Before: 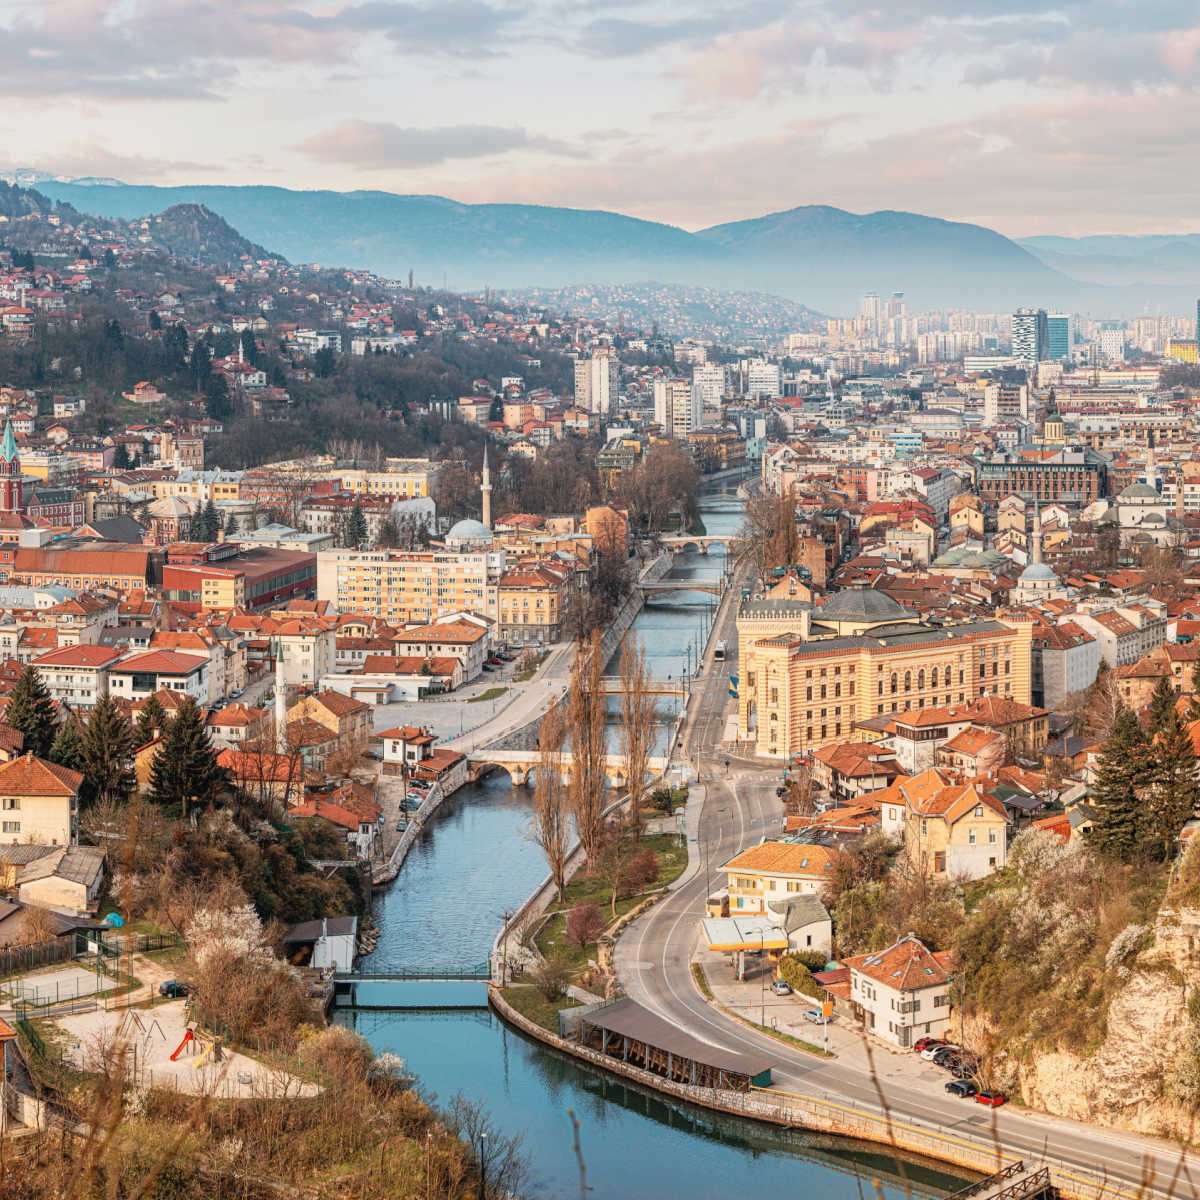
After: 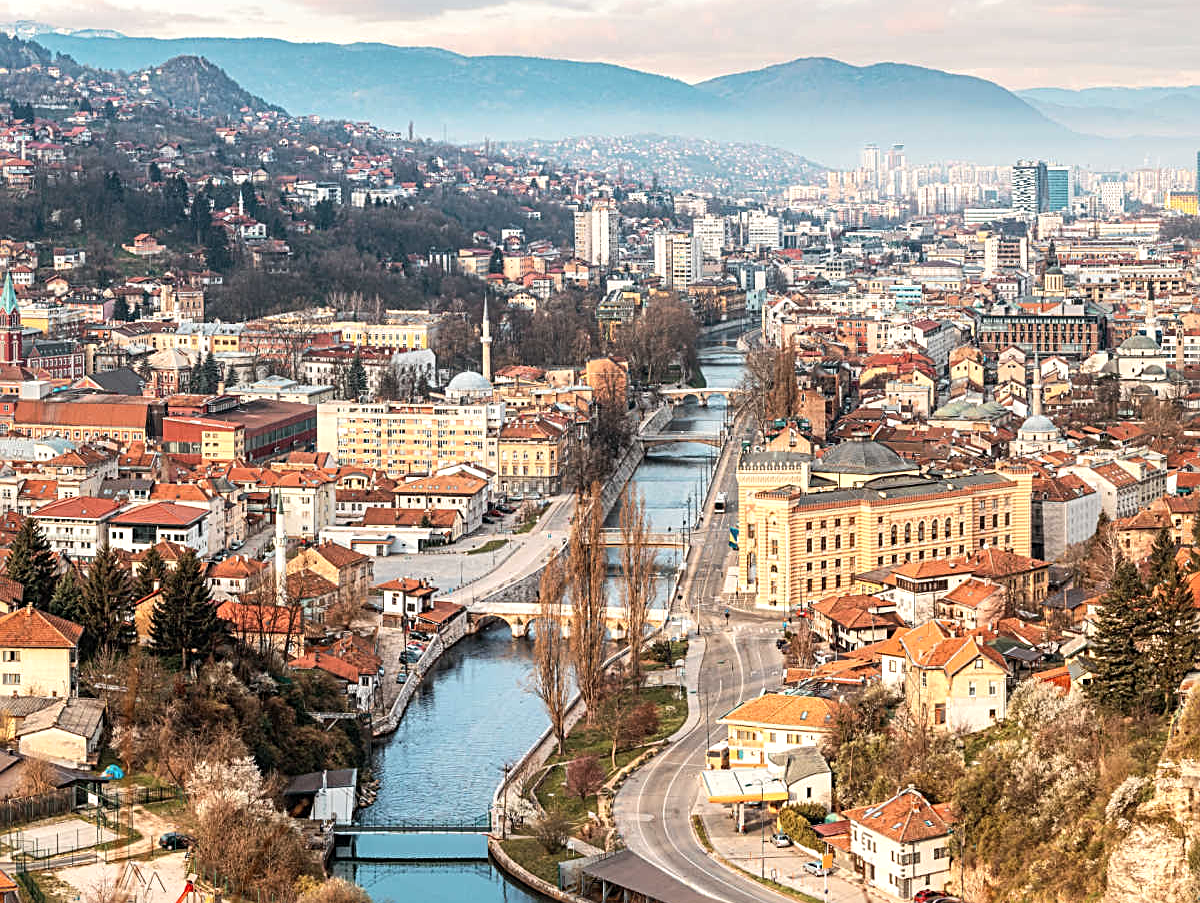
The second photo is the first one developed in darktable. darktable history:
exposure: compensate exposure bias true, compensate highlight preservation false
crop and rotate: top 12.351%, bottom 12.349%
tone equalizer: -8 EV -0.398 EV, -7 EV -0.399 EV, -6 EV -0.32 EV, -5 EV -0.195 EV, -3 EV 0.226 EV, -2 EV 0.341 EV, -1 EV 0.398 EV, +0 EV 0.445 EV, edges refinement/feathering 500, mask exposure compensation -1.57 EV, preserve details no
sharpen: radius 2.777
